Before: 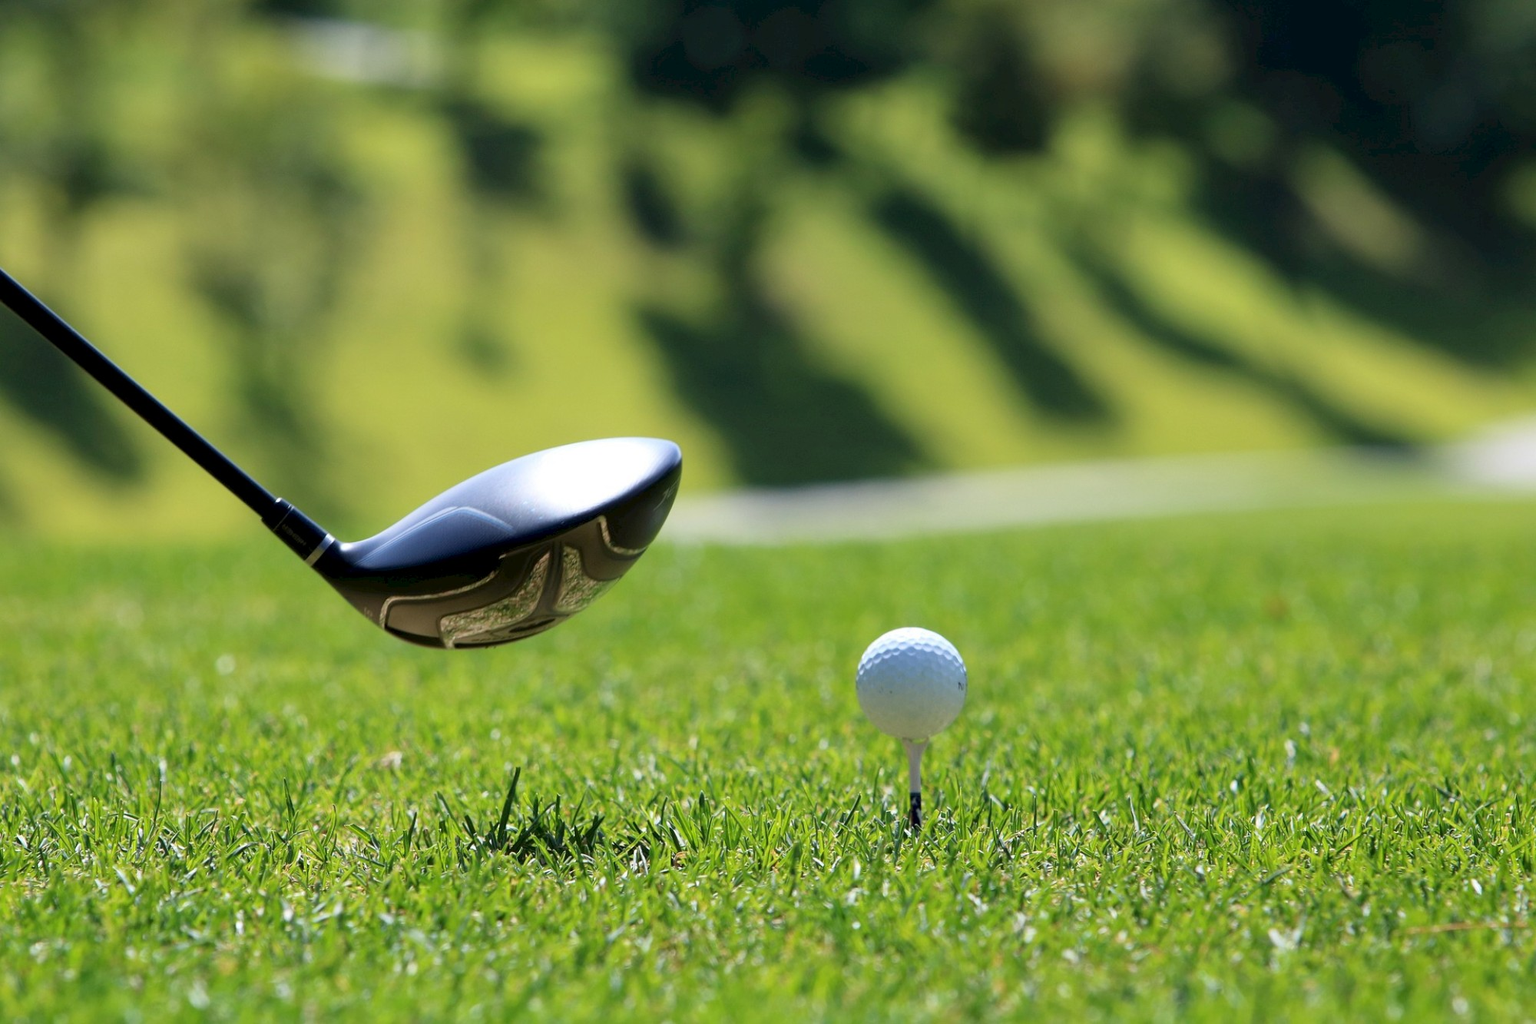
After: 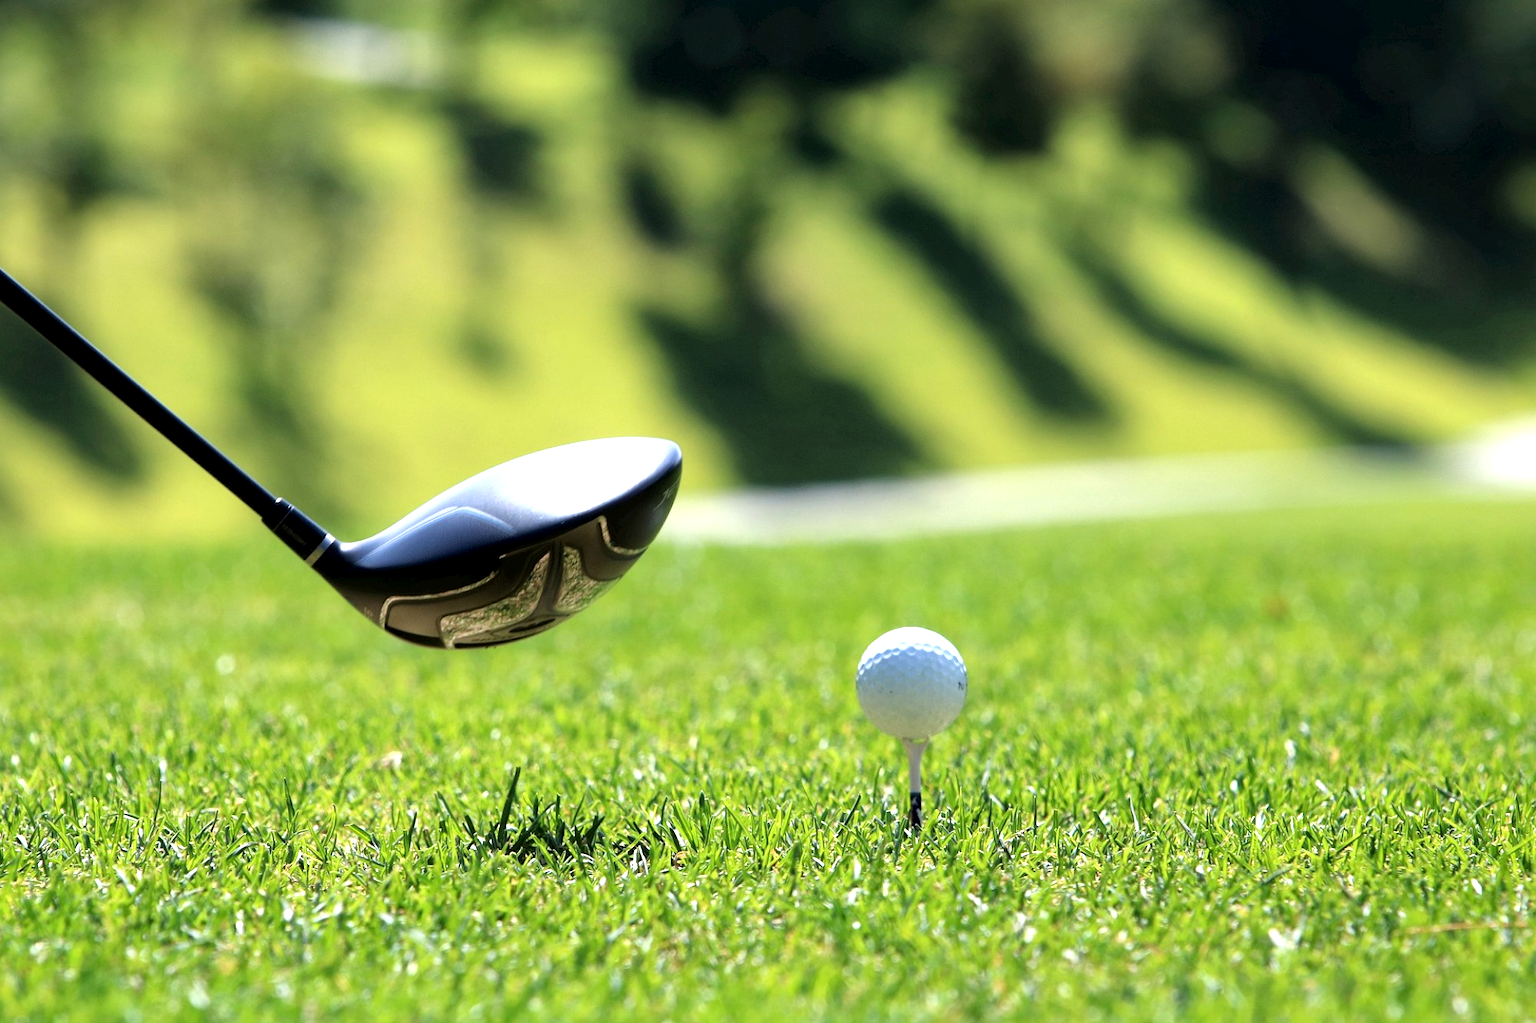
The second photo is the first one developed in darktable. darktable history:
local contrast: mode bilateral grid, contrast 20, coarseness 50, detail 121%, midtone range 0.2
tone equalizer: -8 EV -0.721 EV, -7 EV -0.731 EV, -6 EV -0.635 EV, -5 EV -0.379 EV, -3 EV 0.381 EV, -2 EV 0.6 EV, -1 EV 0.68 EV, +0 EV 0.72 EV, mask exposure compensation -0.499 EV
